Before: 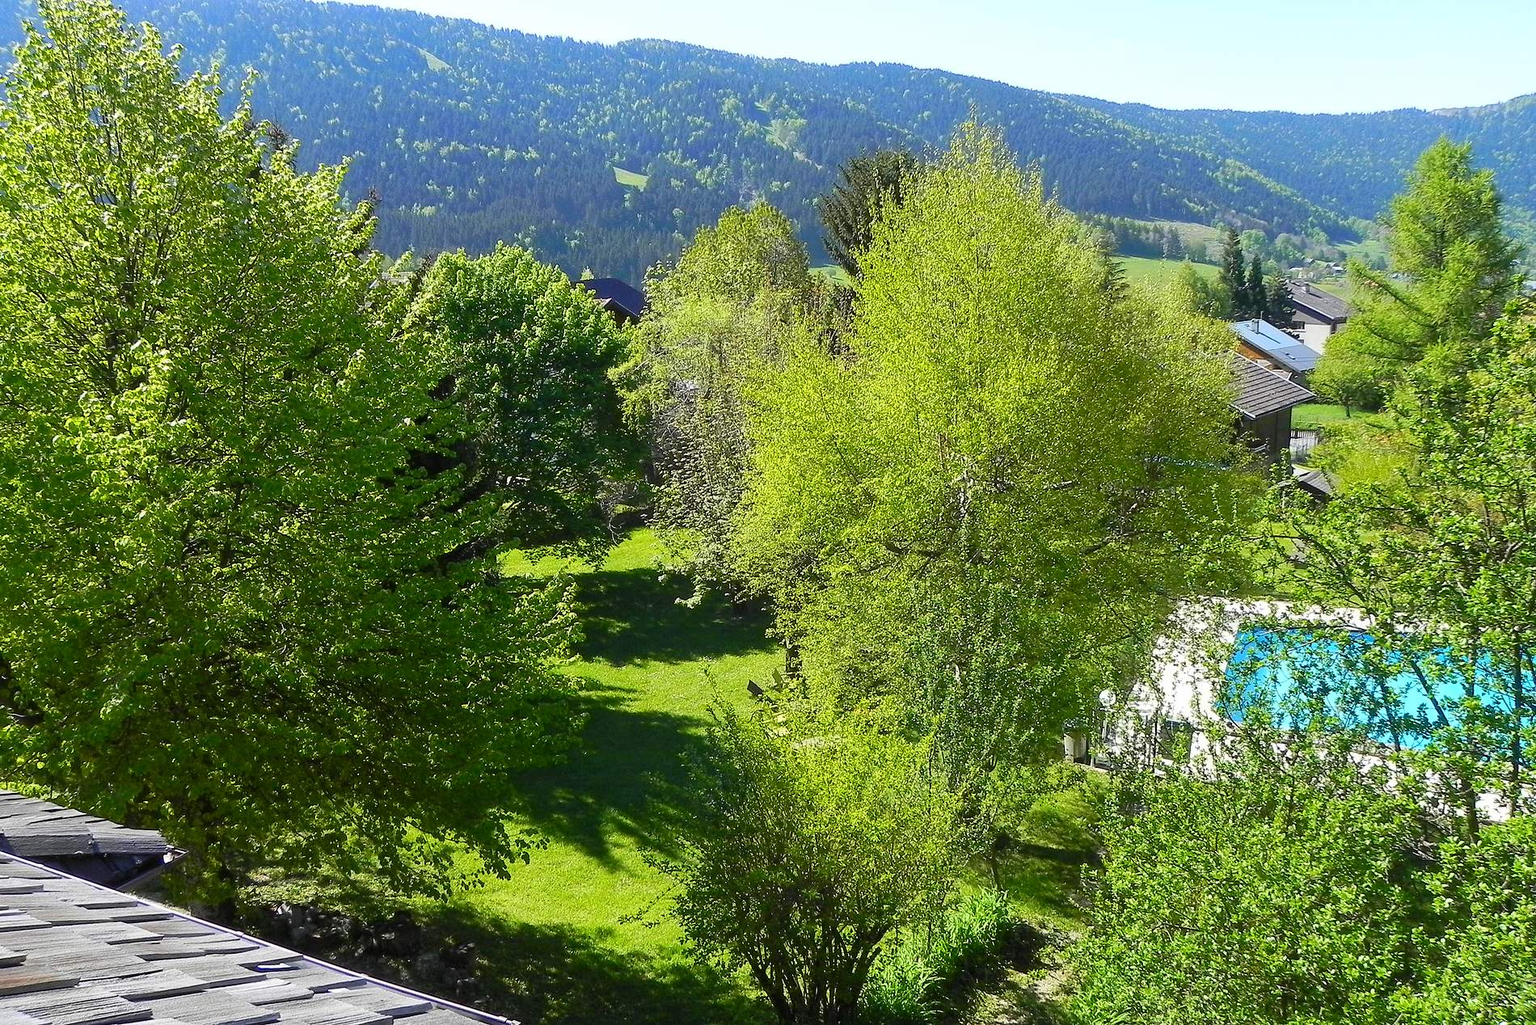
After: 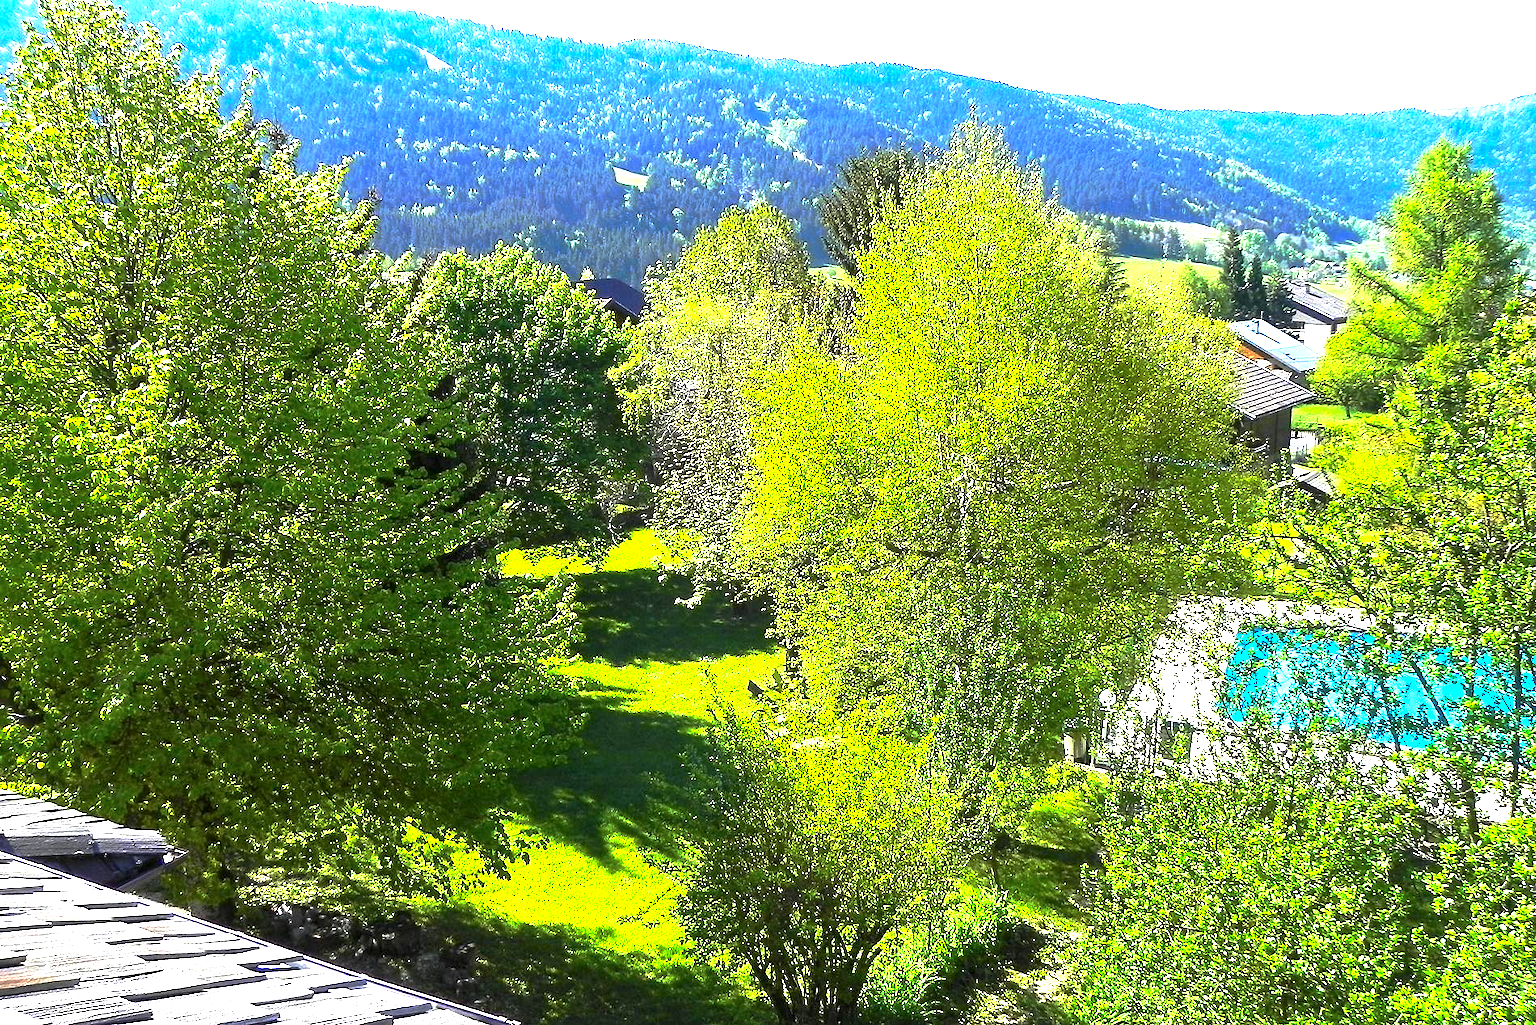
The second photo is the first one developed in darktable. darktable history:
exposure: black level correction 0, exposure 1.441 EV, compensate exposure bias true
local contrast: mode bilateral grid, contrast 20, coarseness 49, detail 132%, midtone range 0.2
base curve: curves: ch0 [(0, 0) (0.595, 0.418) (1, 1)], preserve colors none
